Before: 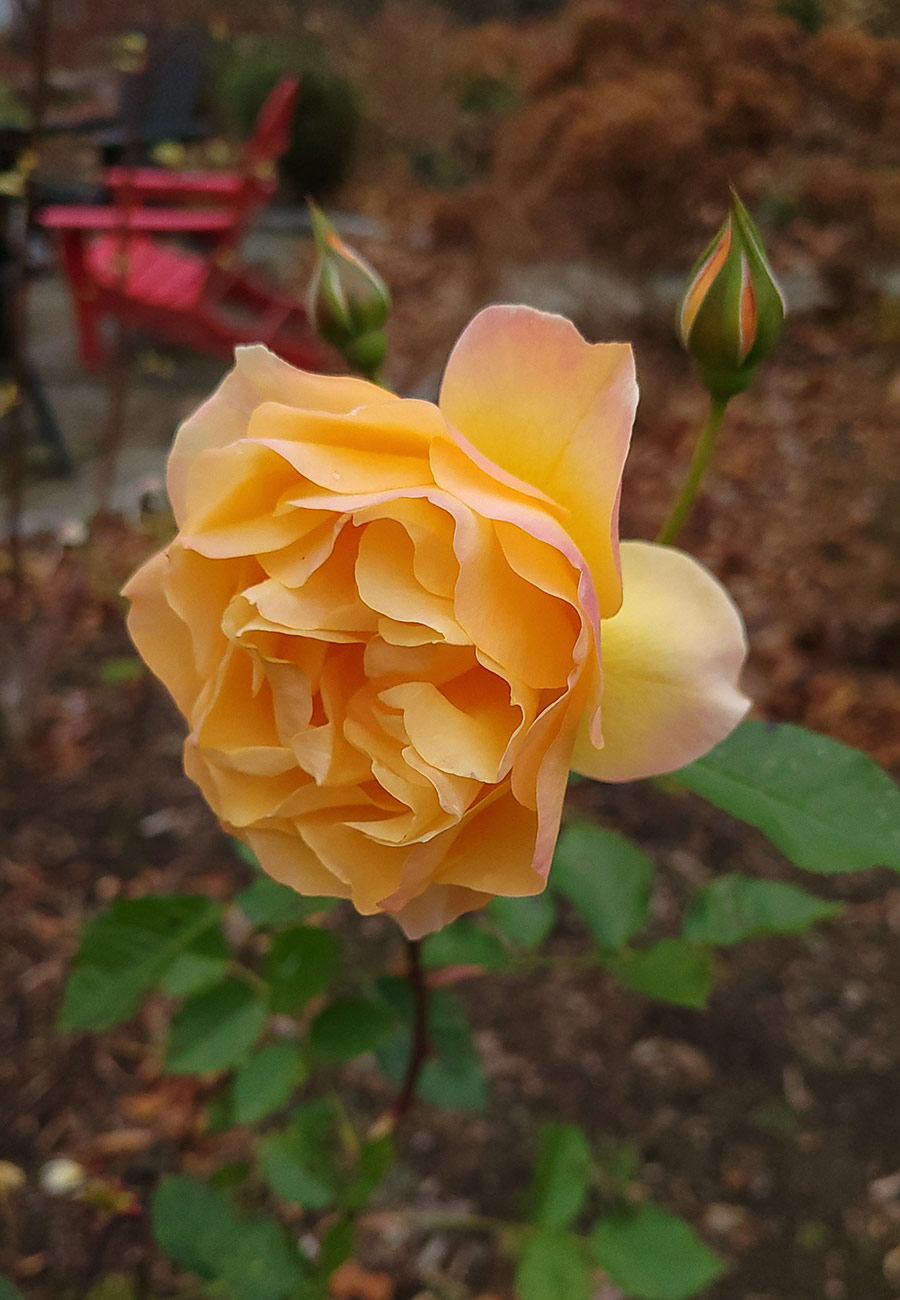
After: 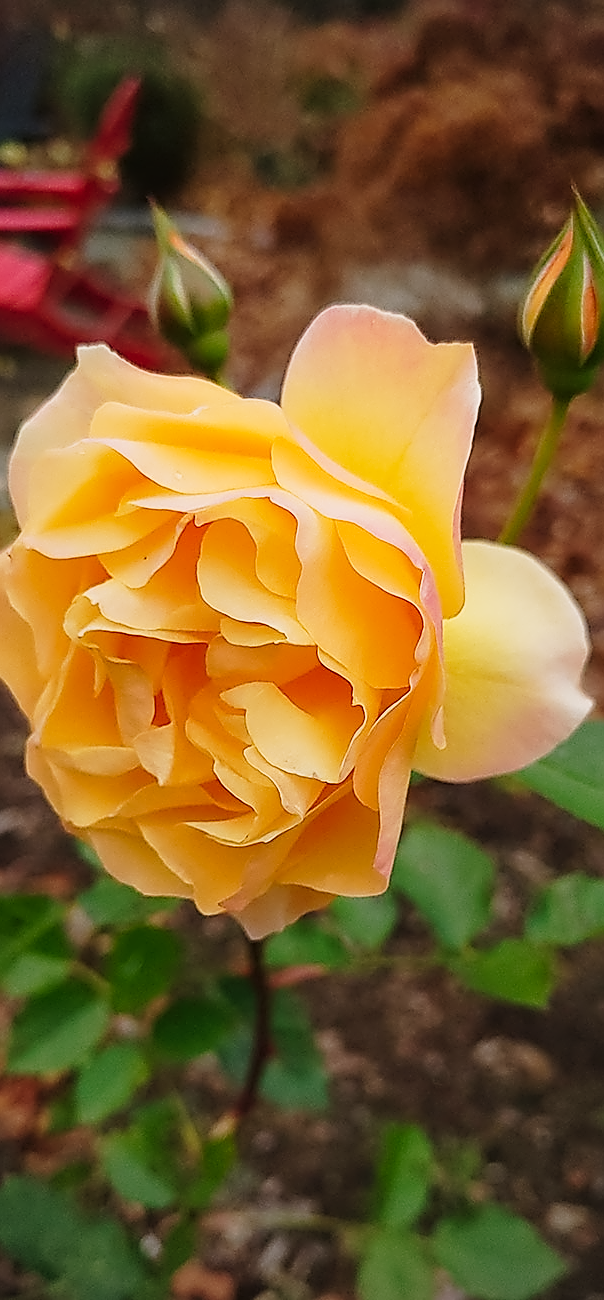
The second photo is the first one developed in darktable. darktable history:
sharpen: on, module defaults
crop and rotate: left 17.624%, right 15.187%
contrast equalizer: y [[0.5 ×4, 0.525, 0.667], [0.5 ×6], [0.5 ×6], [0 ×4, 0.042, 0], [0, 0, 0.004, 0.1, 0.191, 0.131]]
vignetting: on, module defaults
tone curve: curves: ch0 [(0, 0.005) (0.103, 0.081) (0.196, 0.197) (0.391, 0.469) (0.491, 0.585) (0.638, 0.751) (0.822, 0.886) (0.997, 0.959)]; ch1 [(0, 0) (0.172, 0.123) (0.324, 0.253) (0.396, 0.388) (0.474, 0.479) (0.499, 0.498) (0.529, 0.528) (0.579, 0.614) (0.633, 0.677) (0.812, 0.856) (1, 1)]; ch2 [(0, 0) (0.411, 0.424) (0.459, 0.478) (0.5, 0.501) (0.517, 0.526) (0.553, 0.583) (0.609, 0.646) (0.708, 0.768) (0.839, 0.916) (1, 1)], preserve colors none
